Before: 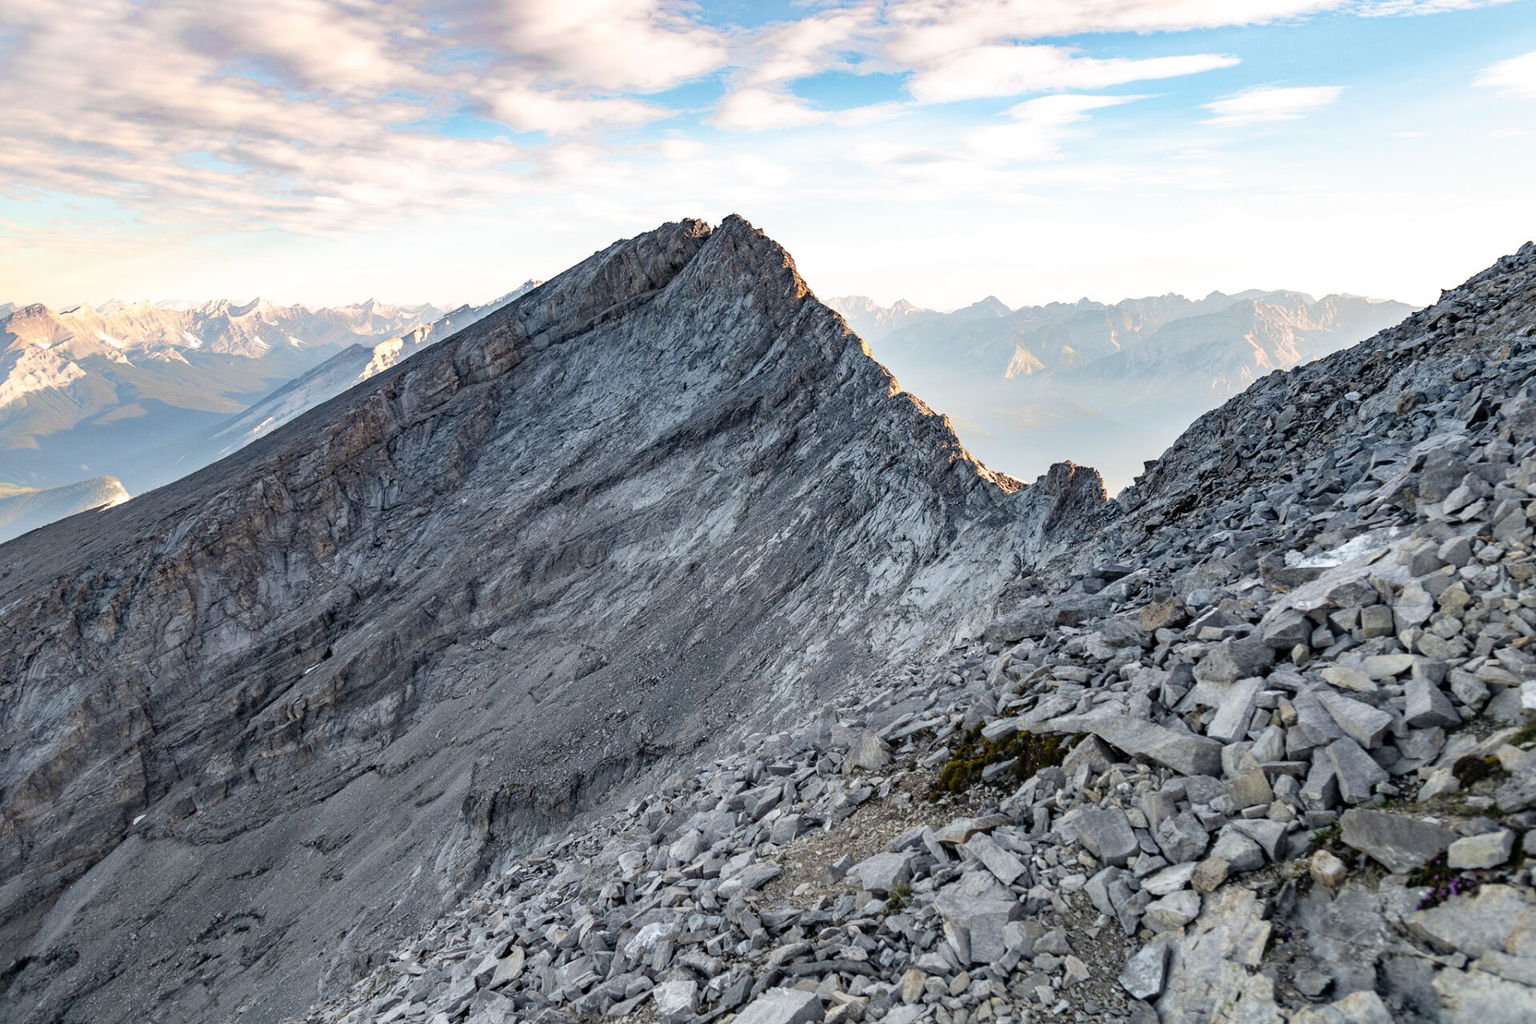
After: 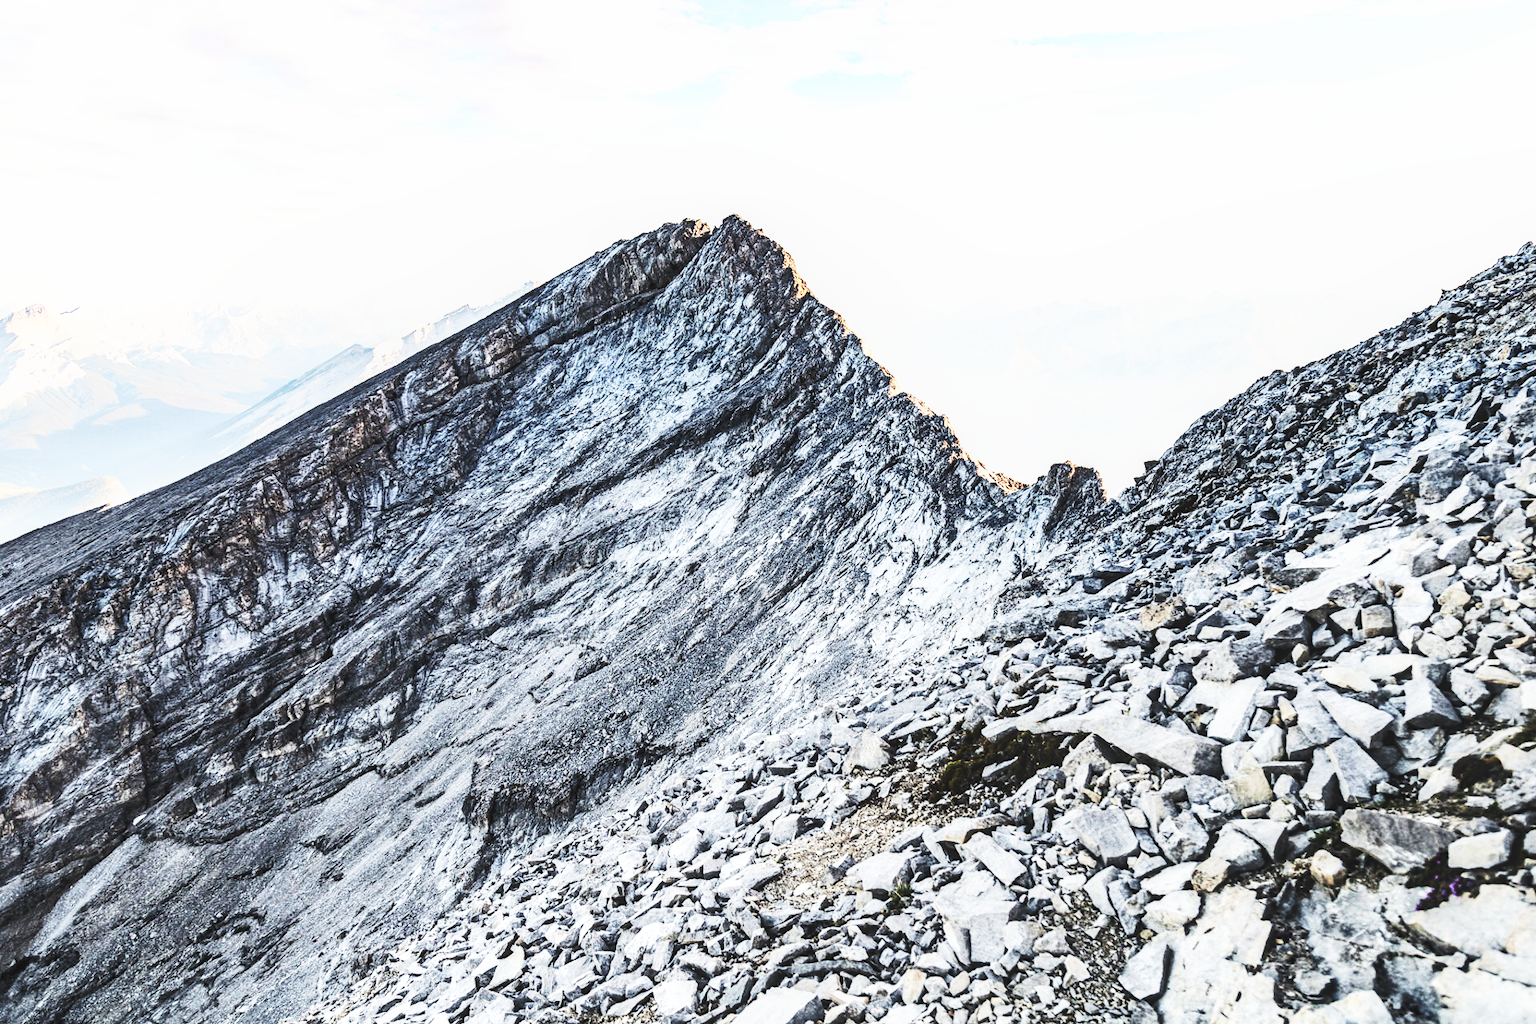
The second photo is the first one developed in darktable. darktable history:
local contrast: on, module defaults
base curve: curves: ch0 [(0, 0.015) (0.085, 0.116) (0.134, 0.298) (0.19, 0.545) (0.296, 0.764) (0.599, 0.982) (1, 1)], preserve colors none
contrast brightness saturation: contrast 0.254, saturation -0.31
